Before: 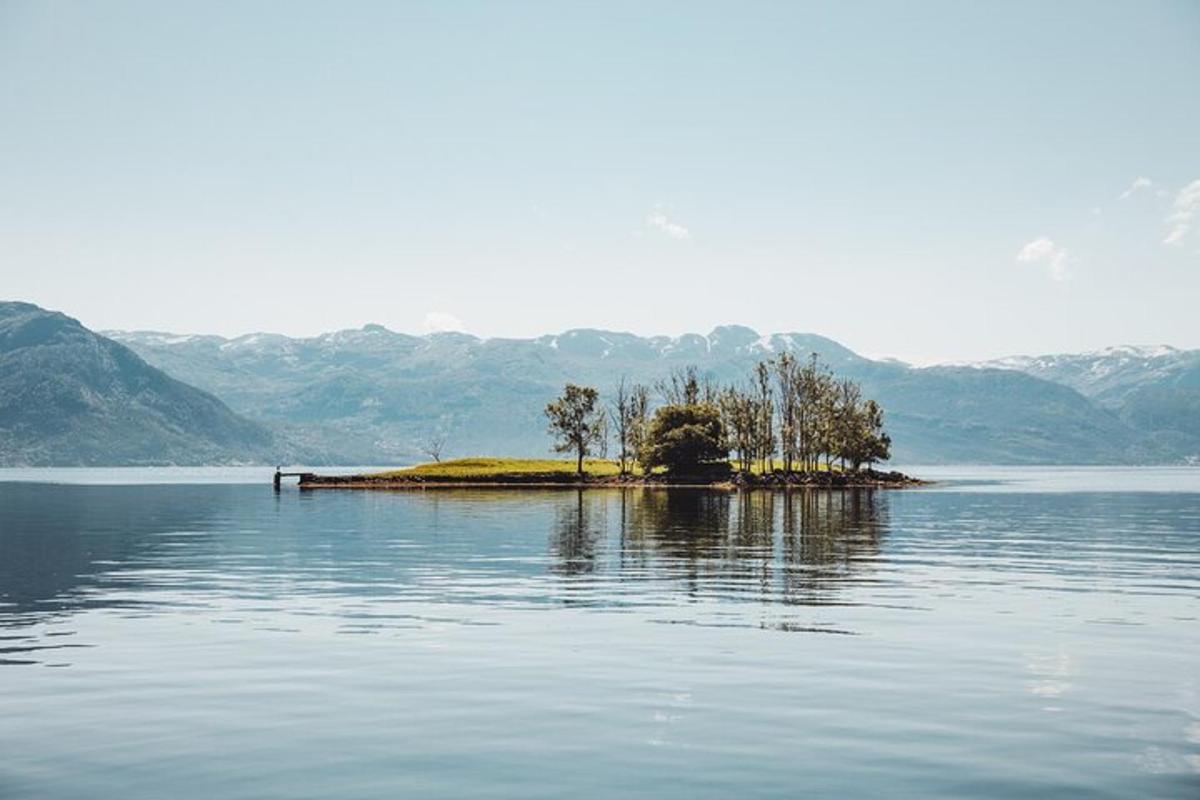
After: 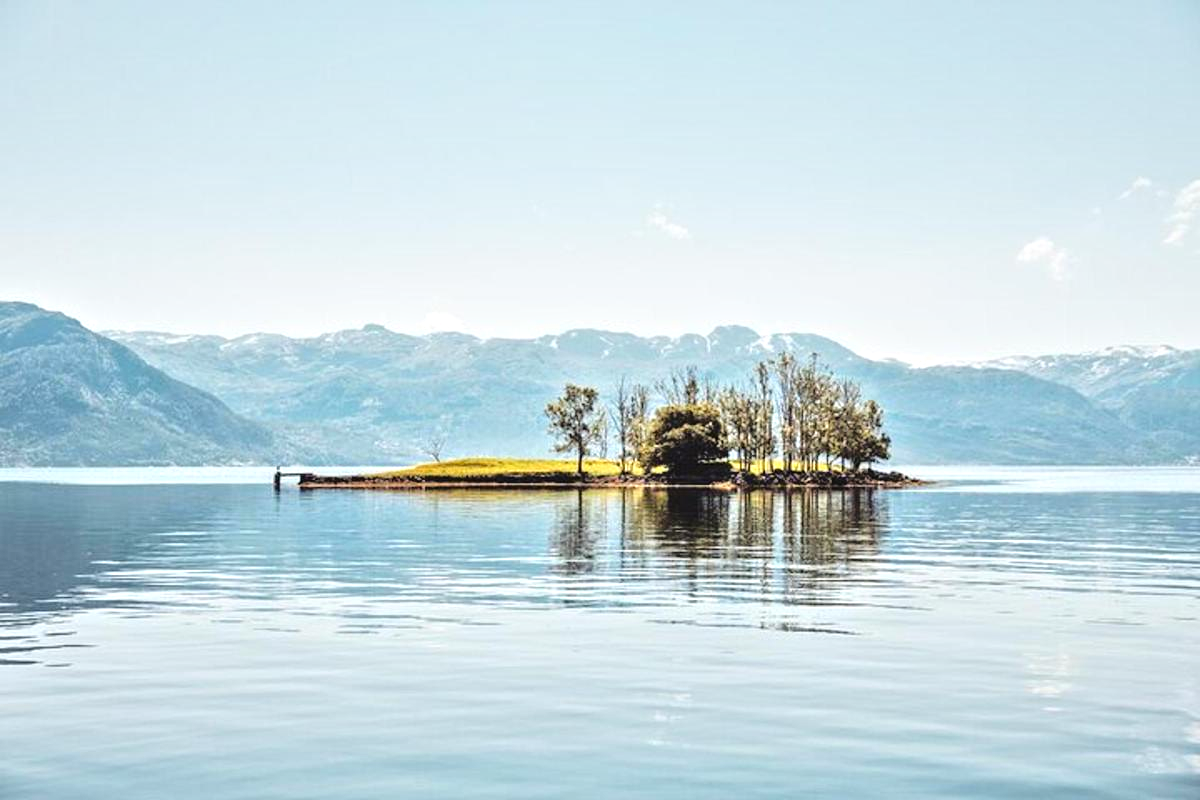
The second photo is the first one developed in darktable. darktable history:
tone equalizer: -7 EV 0.147 EV, -6 EV 0.628 EV, -5 EV 1.16 EV, -4 EV 1.31 EV, -3 EV 1.13 EV, -2 EV 0.6 EV, -1 EV 0.159 EV, smoothing diameter 2.02%, edges refinement/feathering 17.25, mask exposure compensation -1.57 EV, filter diffusion 5
